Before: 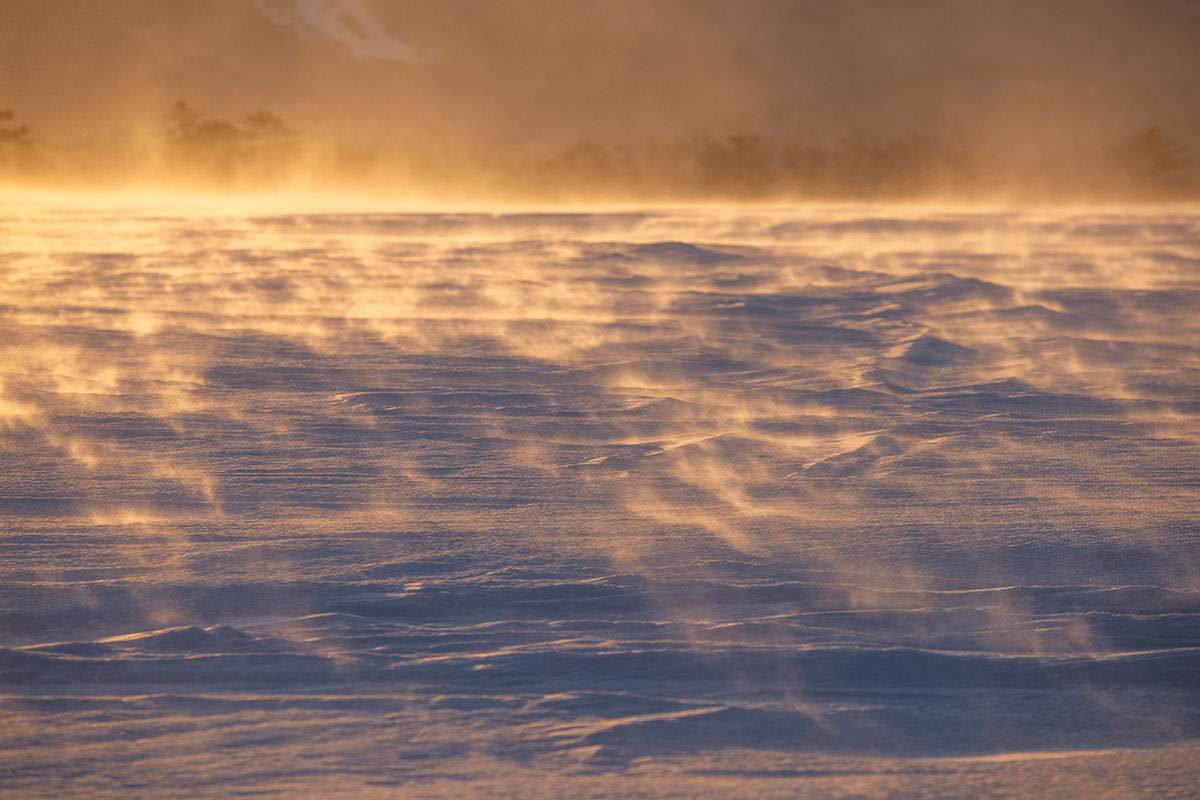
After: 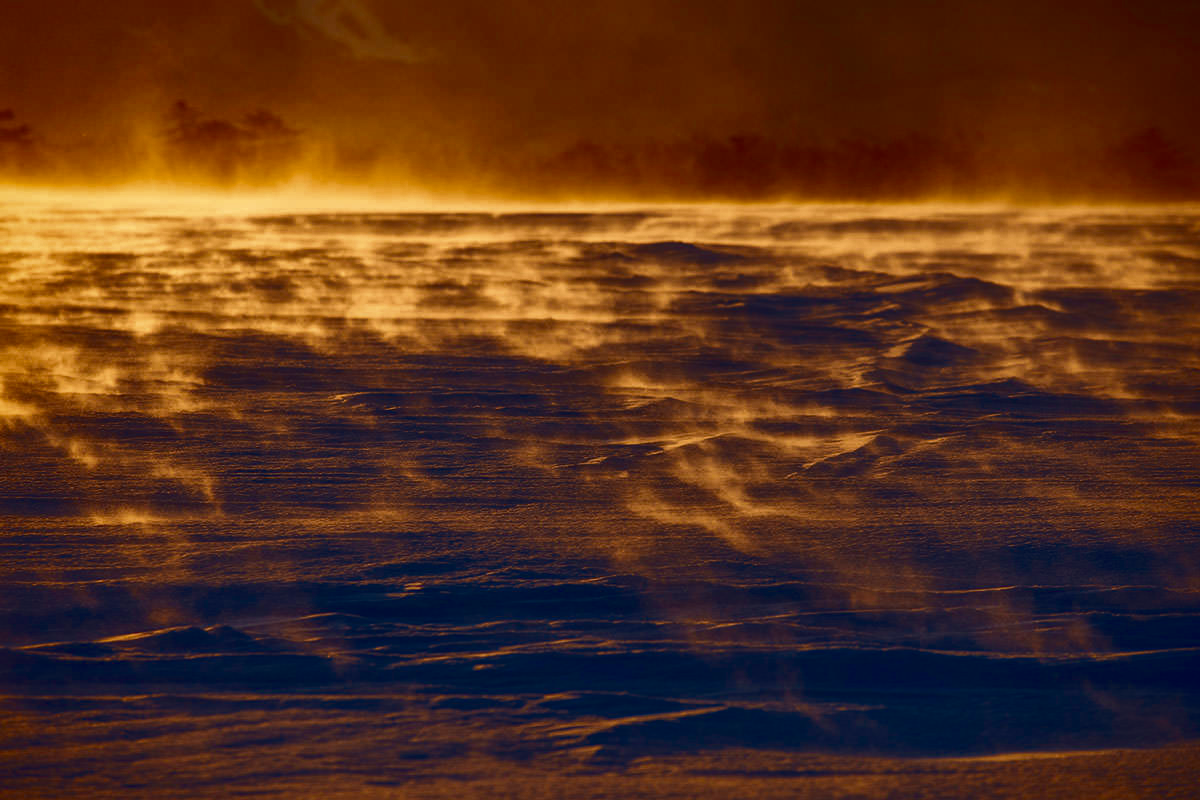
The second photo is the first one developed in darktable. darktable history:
color balance rgb: shadows lift › chroma 1%, shadows lift › hue 240.84°, highlights gain › chroma 2%, highlights gain › hue 73.2°, global offset › luminance -0.5%, perceptual saturation grading › global saturation 20%, perceptual saturation grading › highlights -25%, perceptual saturation grading › shadows 50%, global vibrance 25.26%
rgb curve: curves: ch0 [(0, 0) (0.072, 0.166) (0.217, 0.293) (0.414, 0.42) (1, 1)], compensate middle gray true, preserve colors basic power
local contrast: mode bilateral grid, contrast 20, coarseness 50, detail 130%, midtone range 0.2
contrast brightness saturation: contrast 0.09, brightness -0.59, saturation 0.17
